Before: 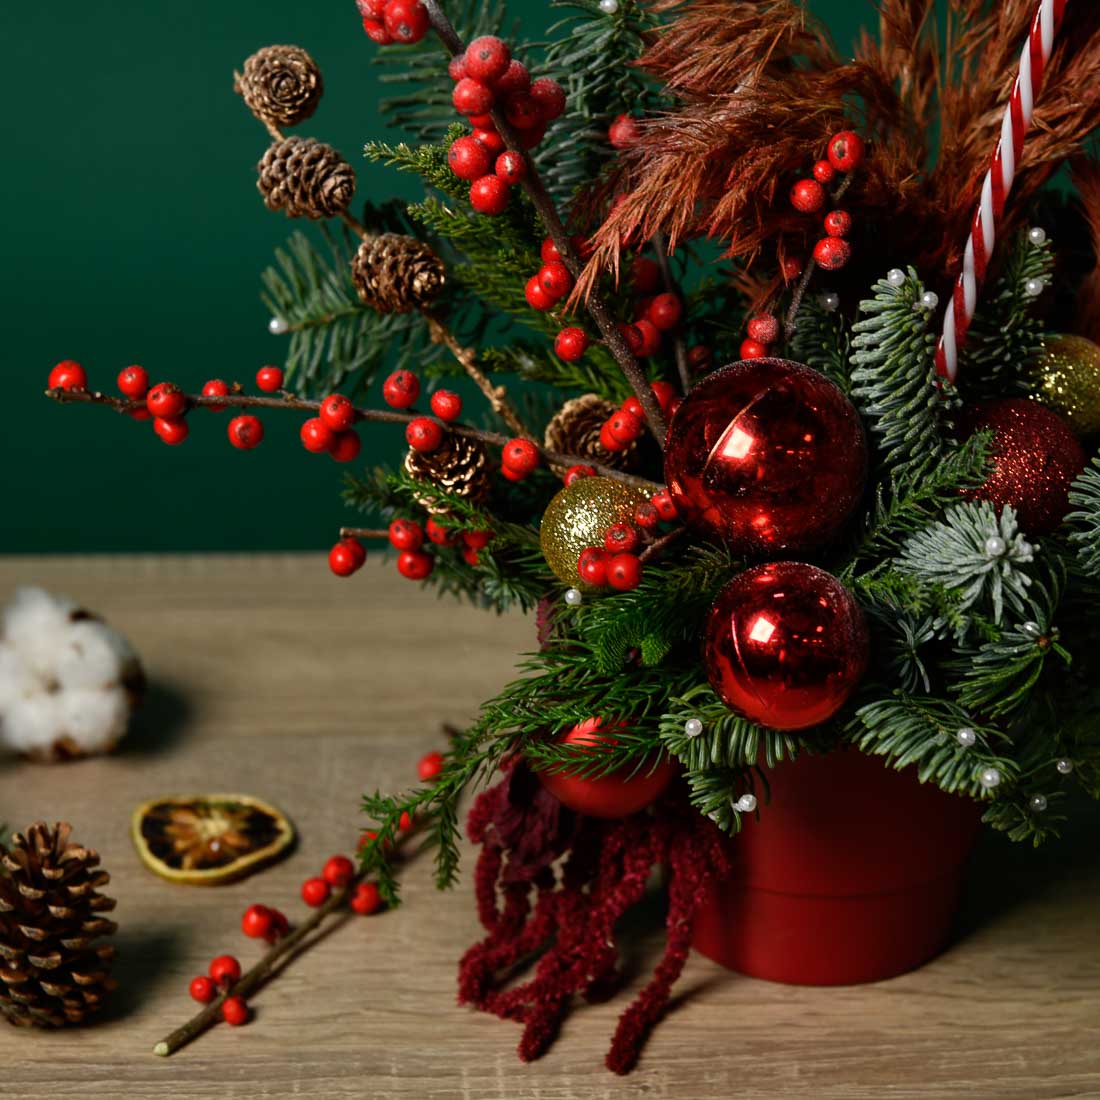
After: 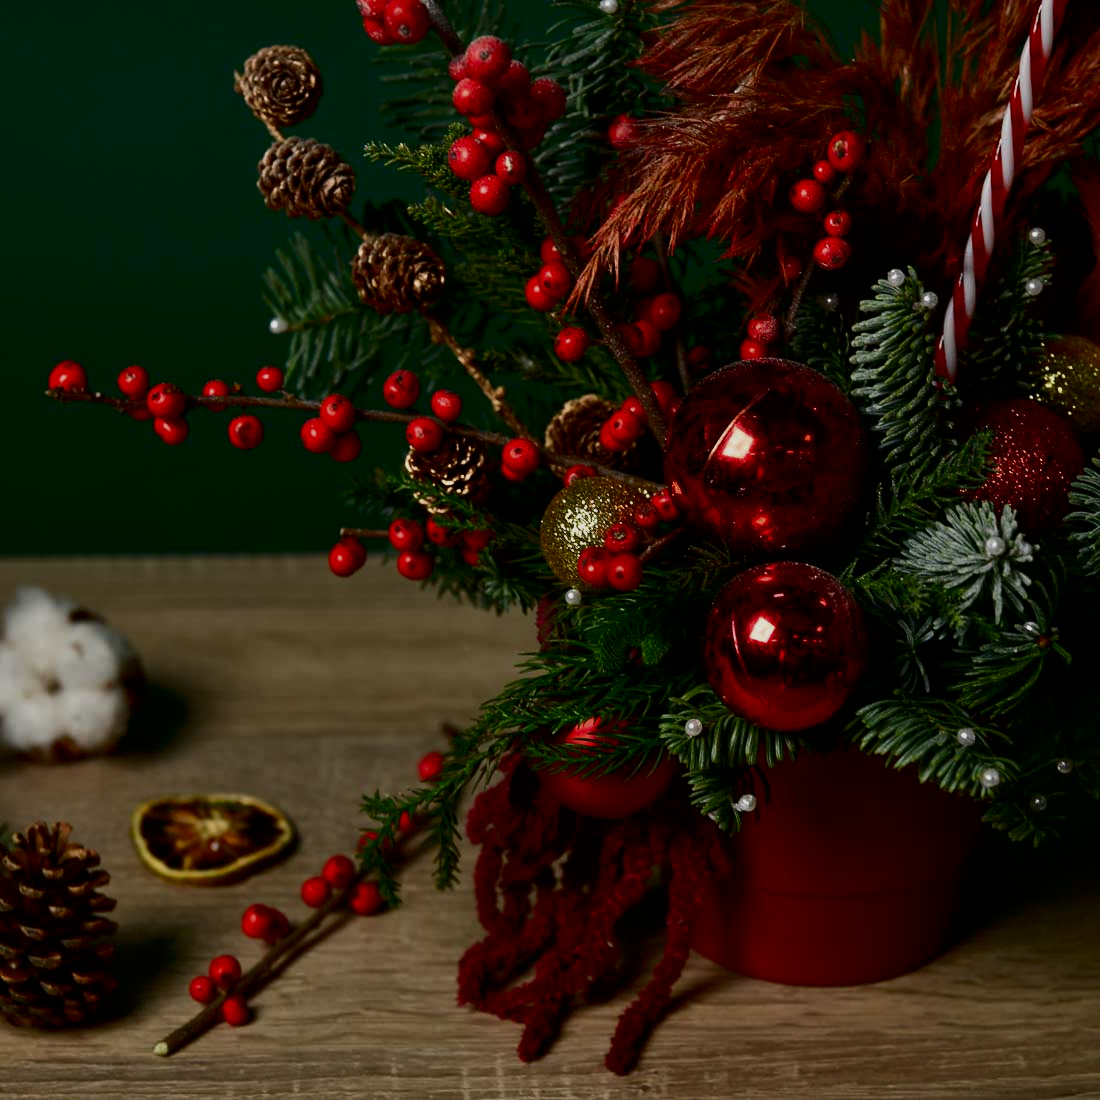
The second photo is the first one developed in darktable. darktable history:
exposure: exposure -0.558 EV, compensate highlight preservation false
contrast brightness saturation: contrast 0.203, brightness -0.105, saturation 0.103
